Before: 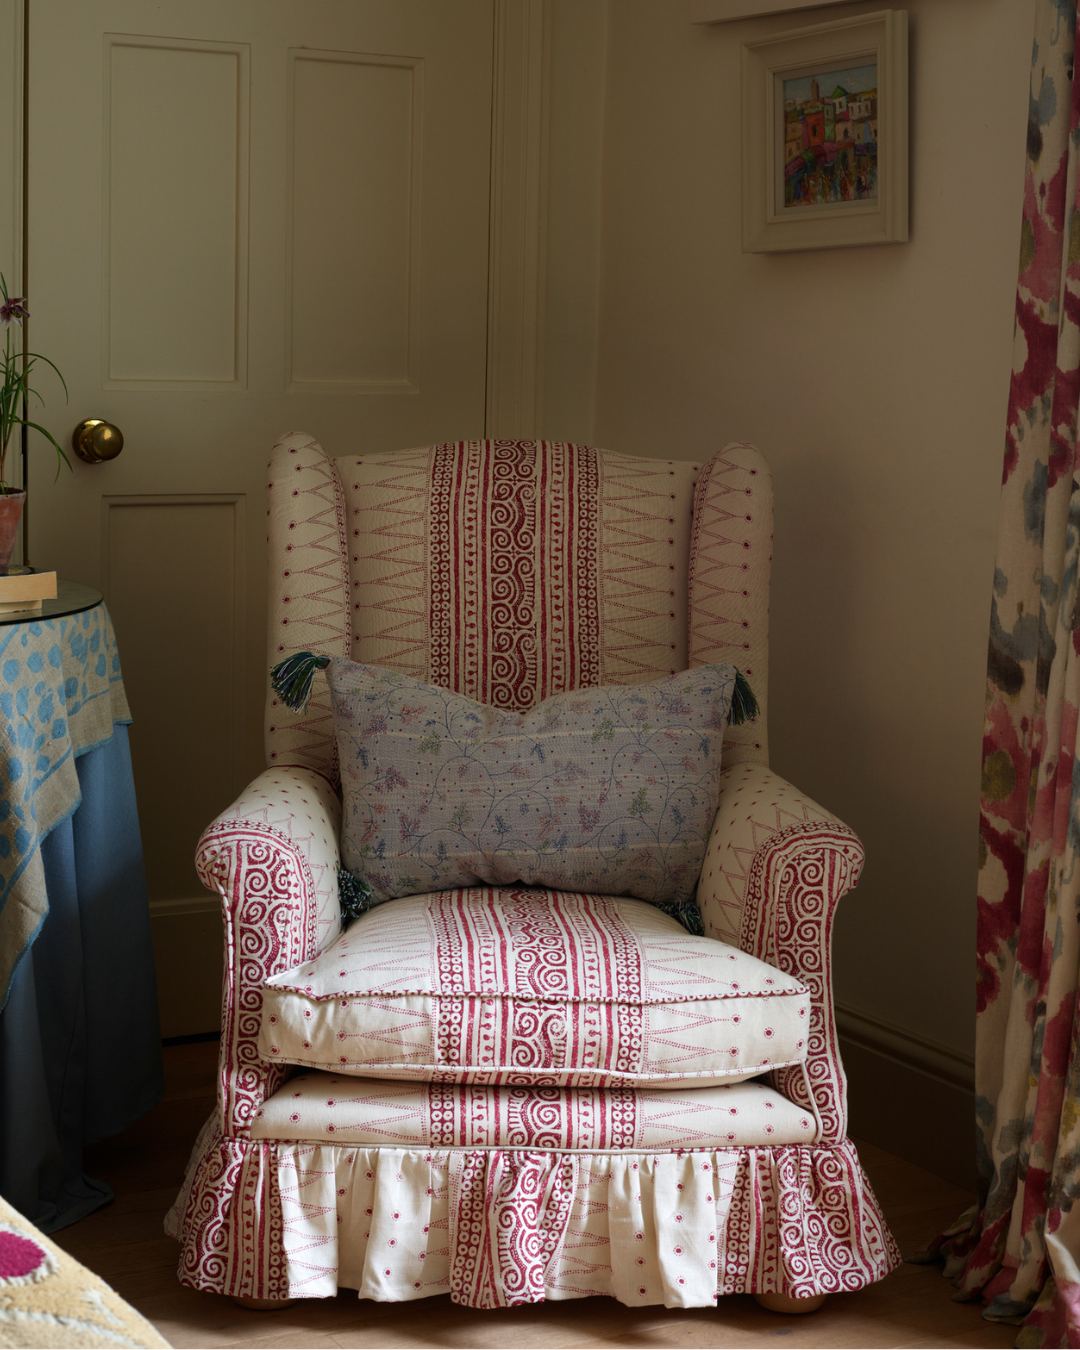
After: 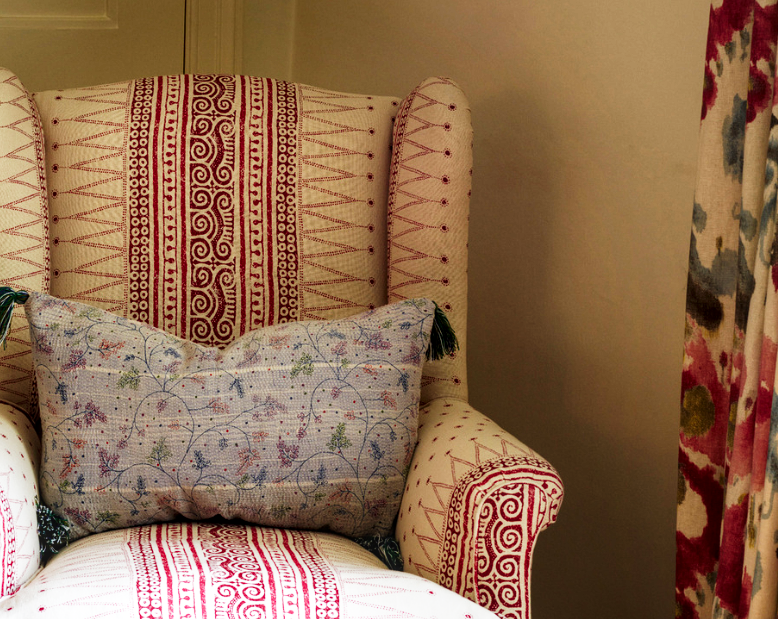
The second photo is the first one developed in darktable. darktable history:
local contrast: on, module defaults
crop and rotate: left 27.938%, top 27.046%, bottom 27.046%
base curve: curves: ch0 [(0, 0) (0.007, 0.004) (0.027, 0.03) (0.046, 0.07) (0.207, 0.54) (0.442, 0.872) (0.673, 0.972) (1, 1)], preserve colors none
